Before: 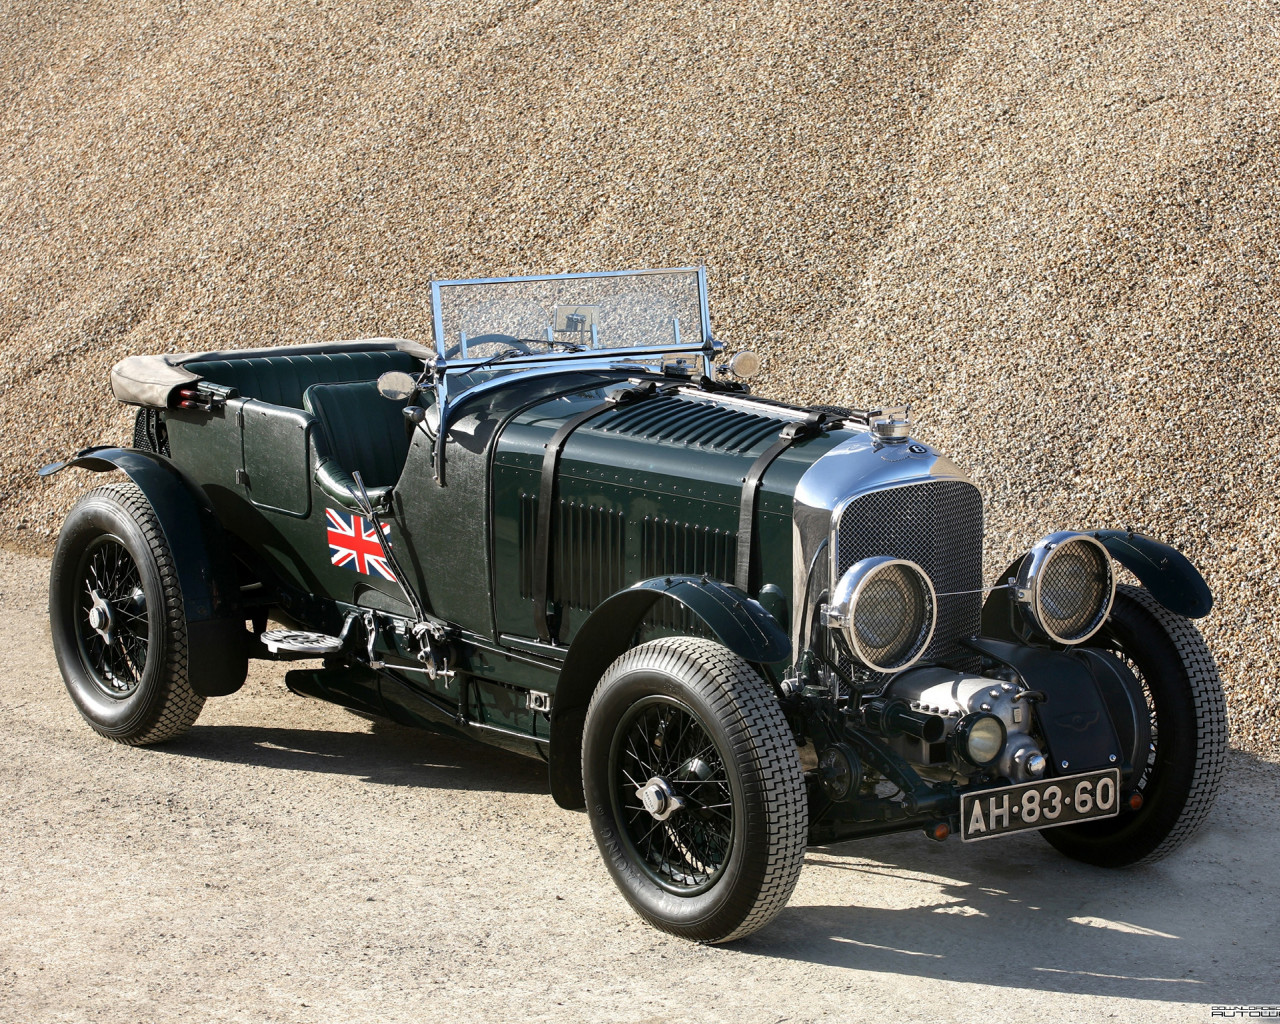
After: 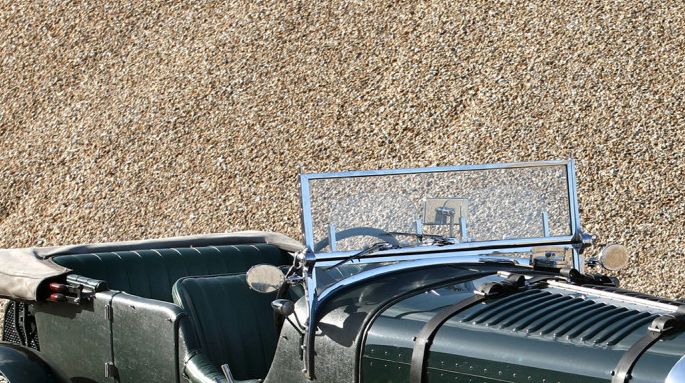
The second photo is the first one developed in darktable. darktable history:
shadows and highlights: soften with gaussian
crop: left 10.255%, top 10.478%, right 36.202%, bottom 52.053%
